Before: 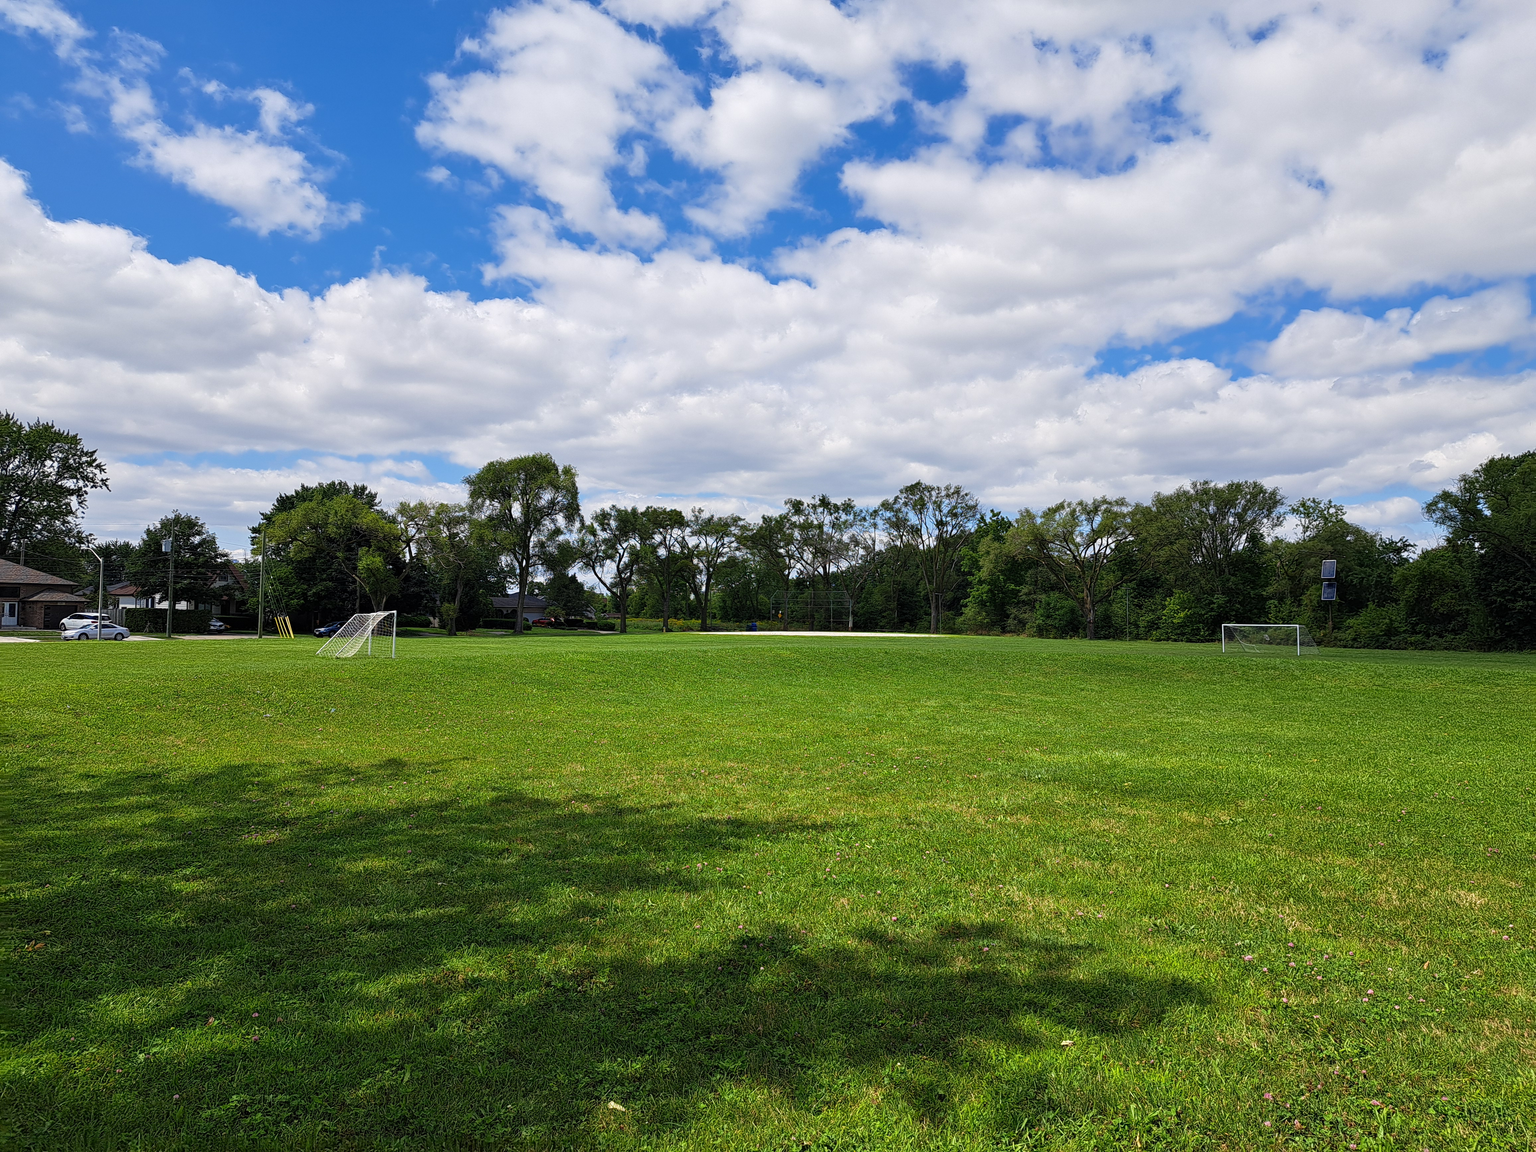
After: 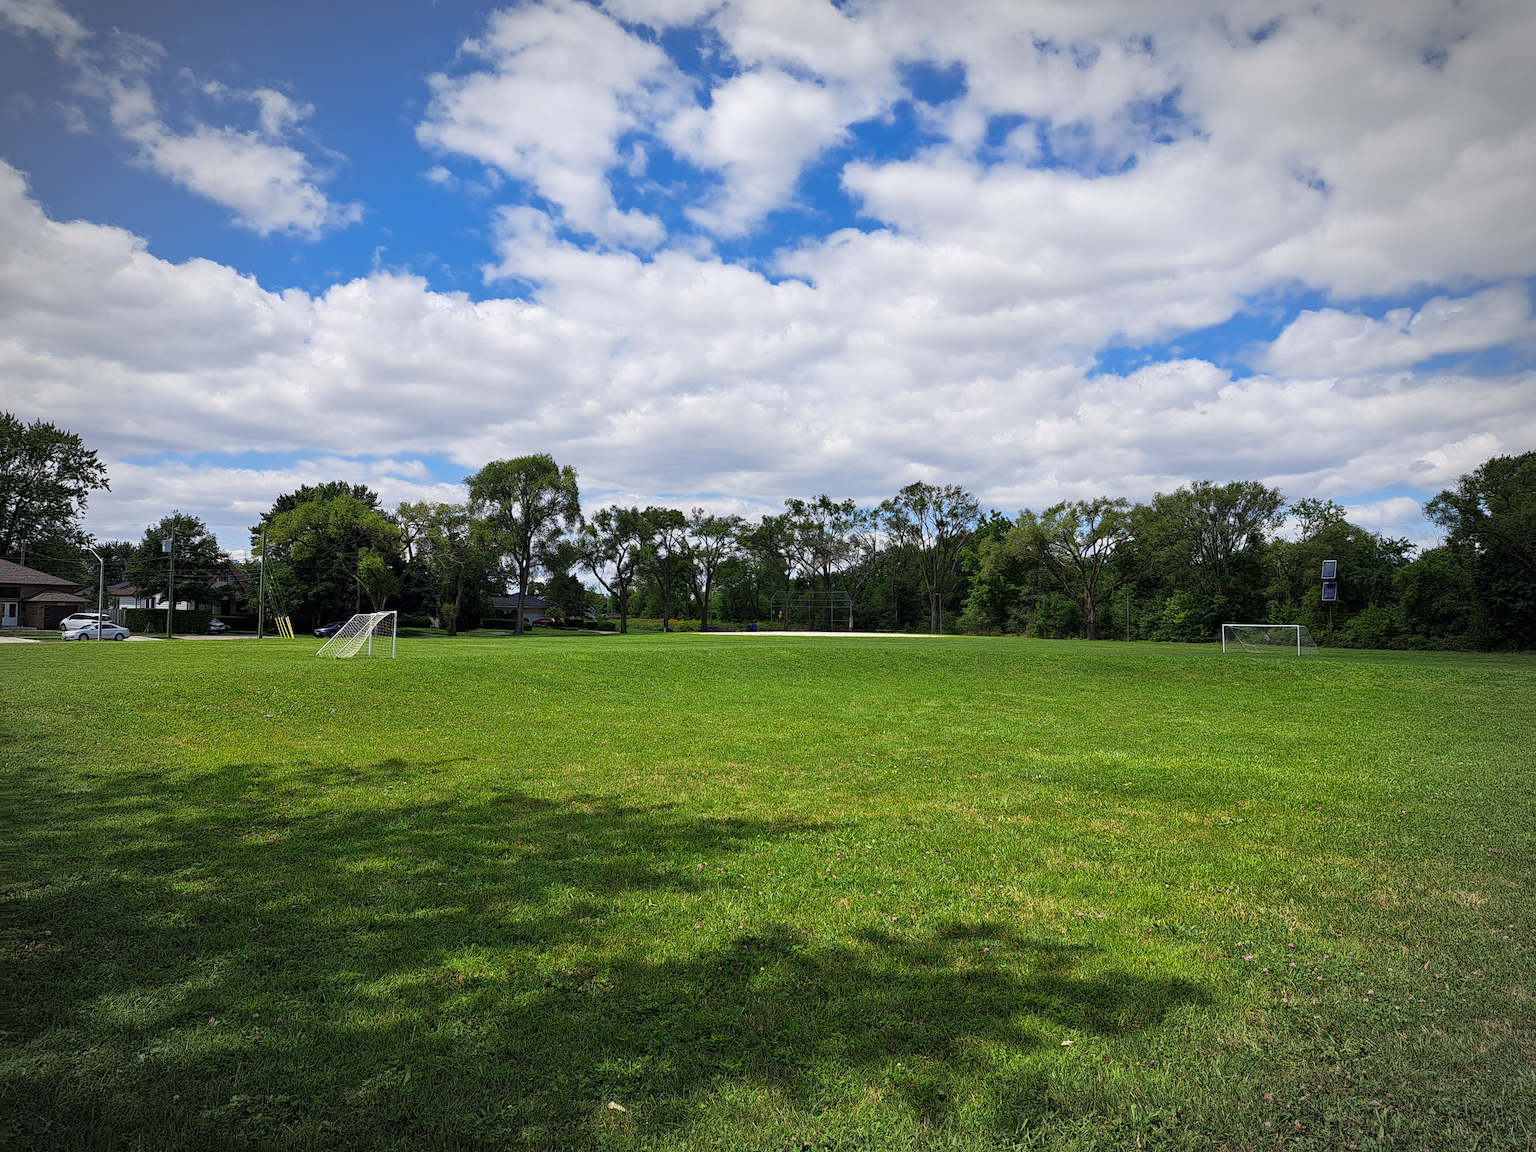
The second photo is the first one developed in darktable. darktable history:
vignetting: brightness -0.529, saturation -0.508, automatic ratio true
